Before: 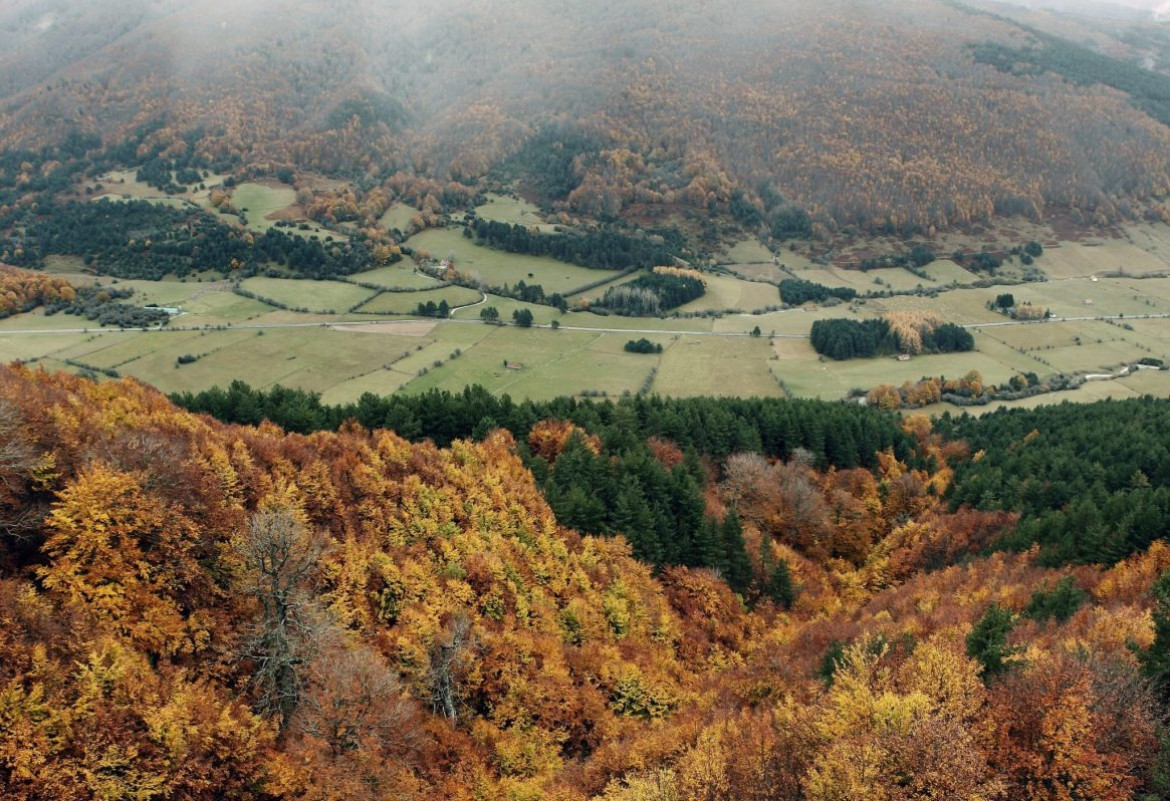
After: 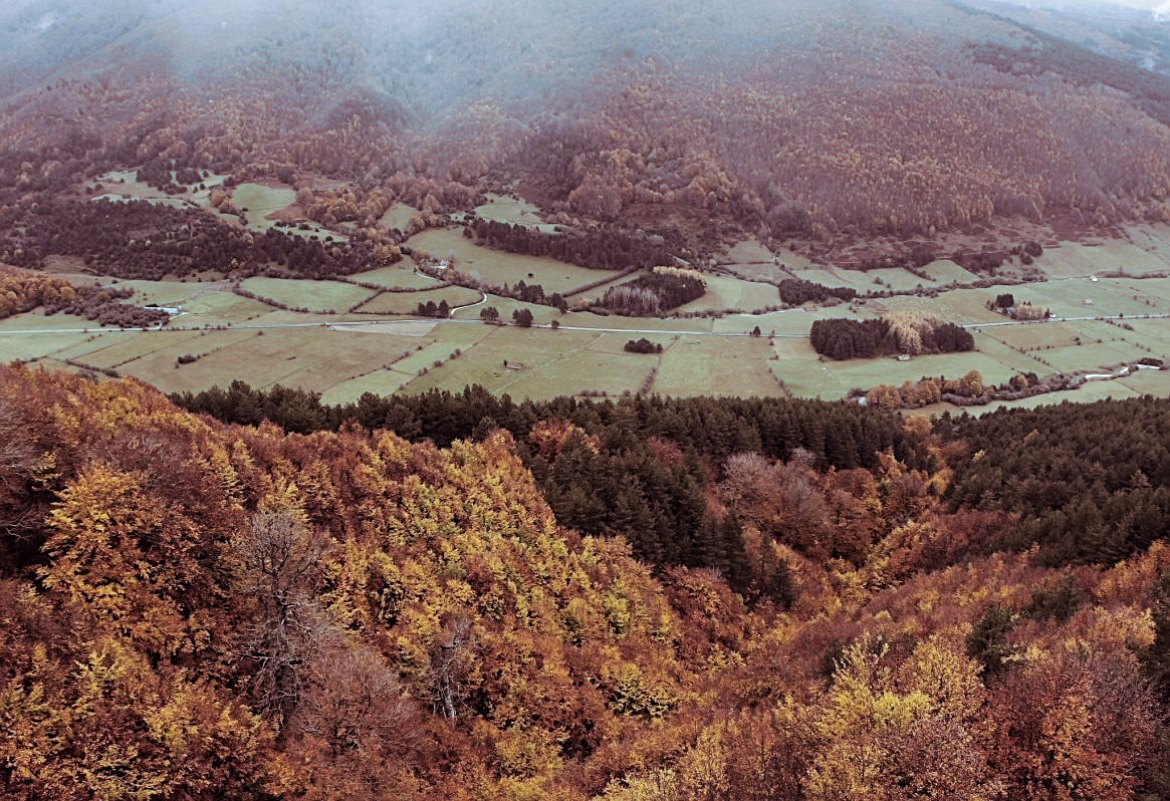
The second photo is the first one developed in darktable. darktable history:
split-toning: on, module defaults
white balance: red 0.931, blue 1.11
sharpen: radius 2.167, amount 0.381, threshold 0
